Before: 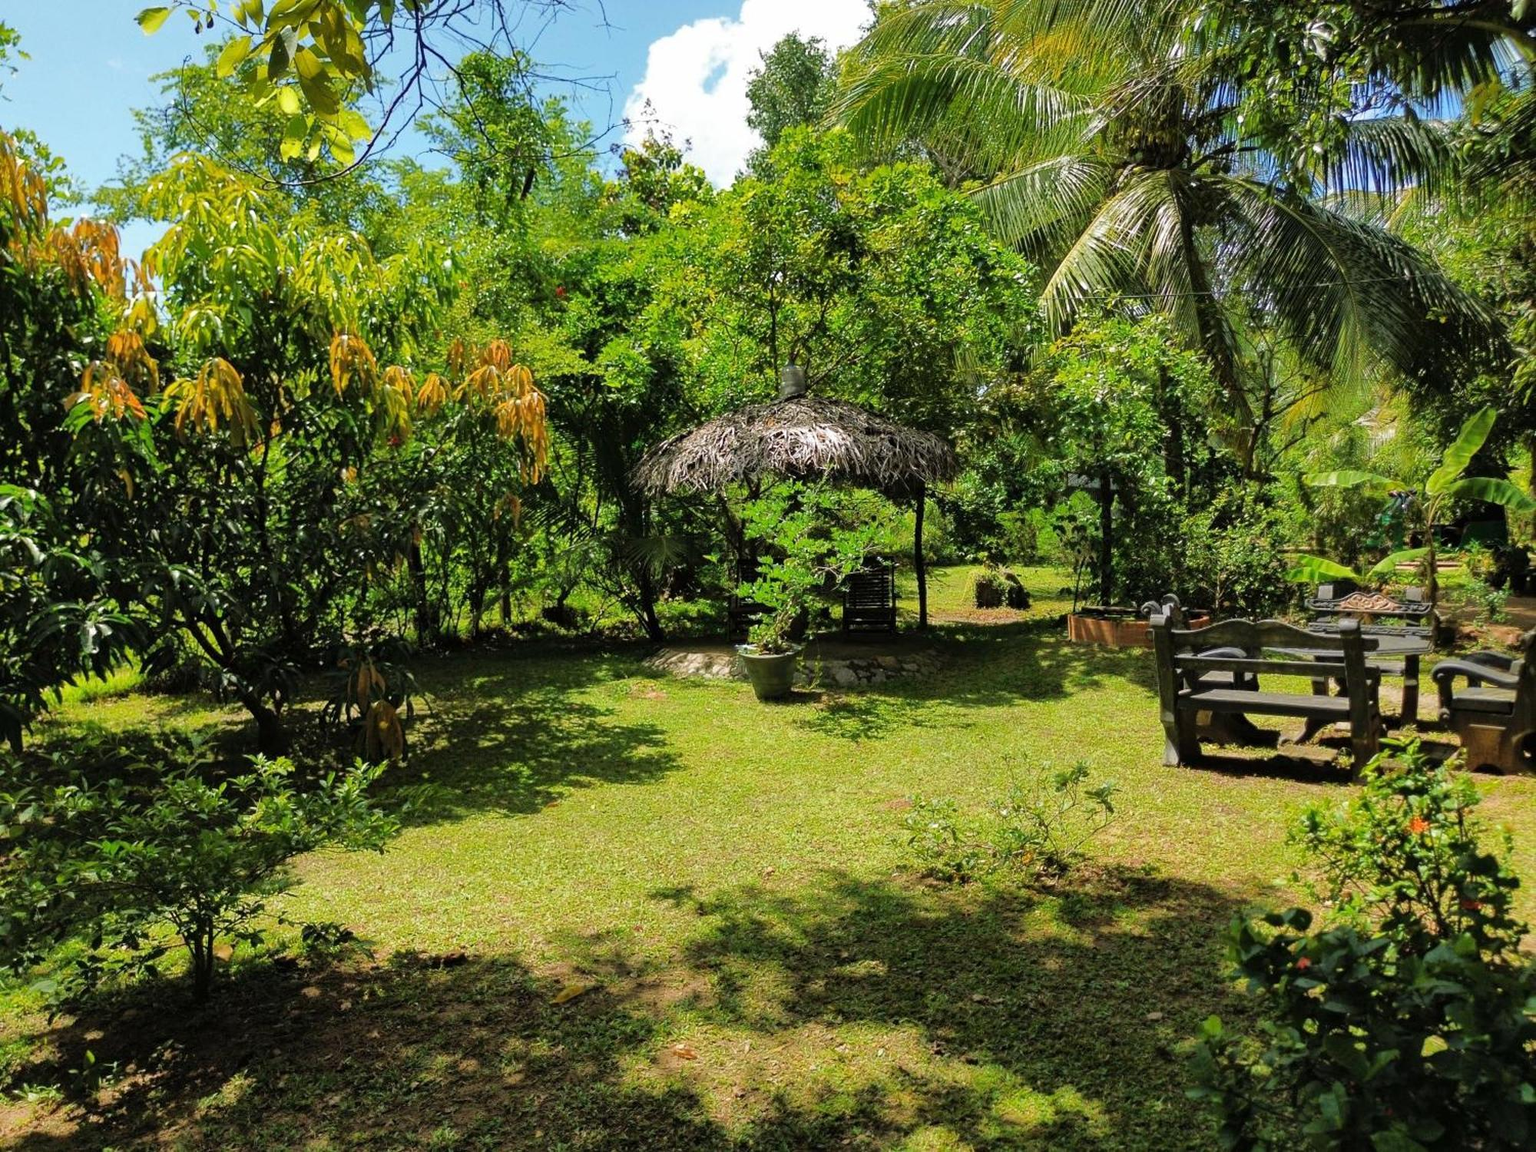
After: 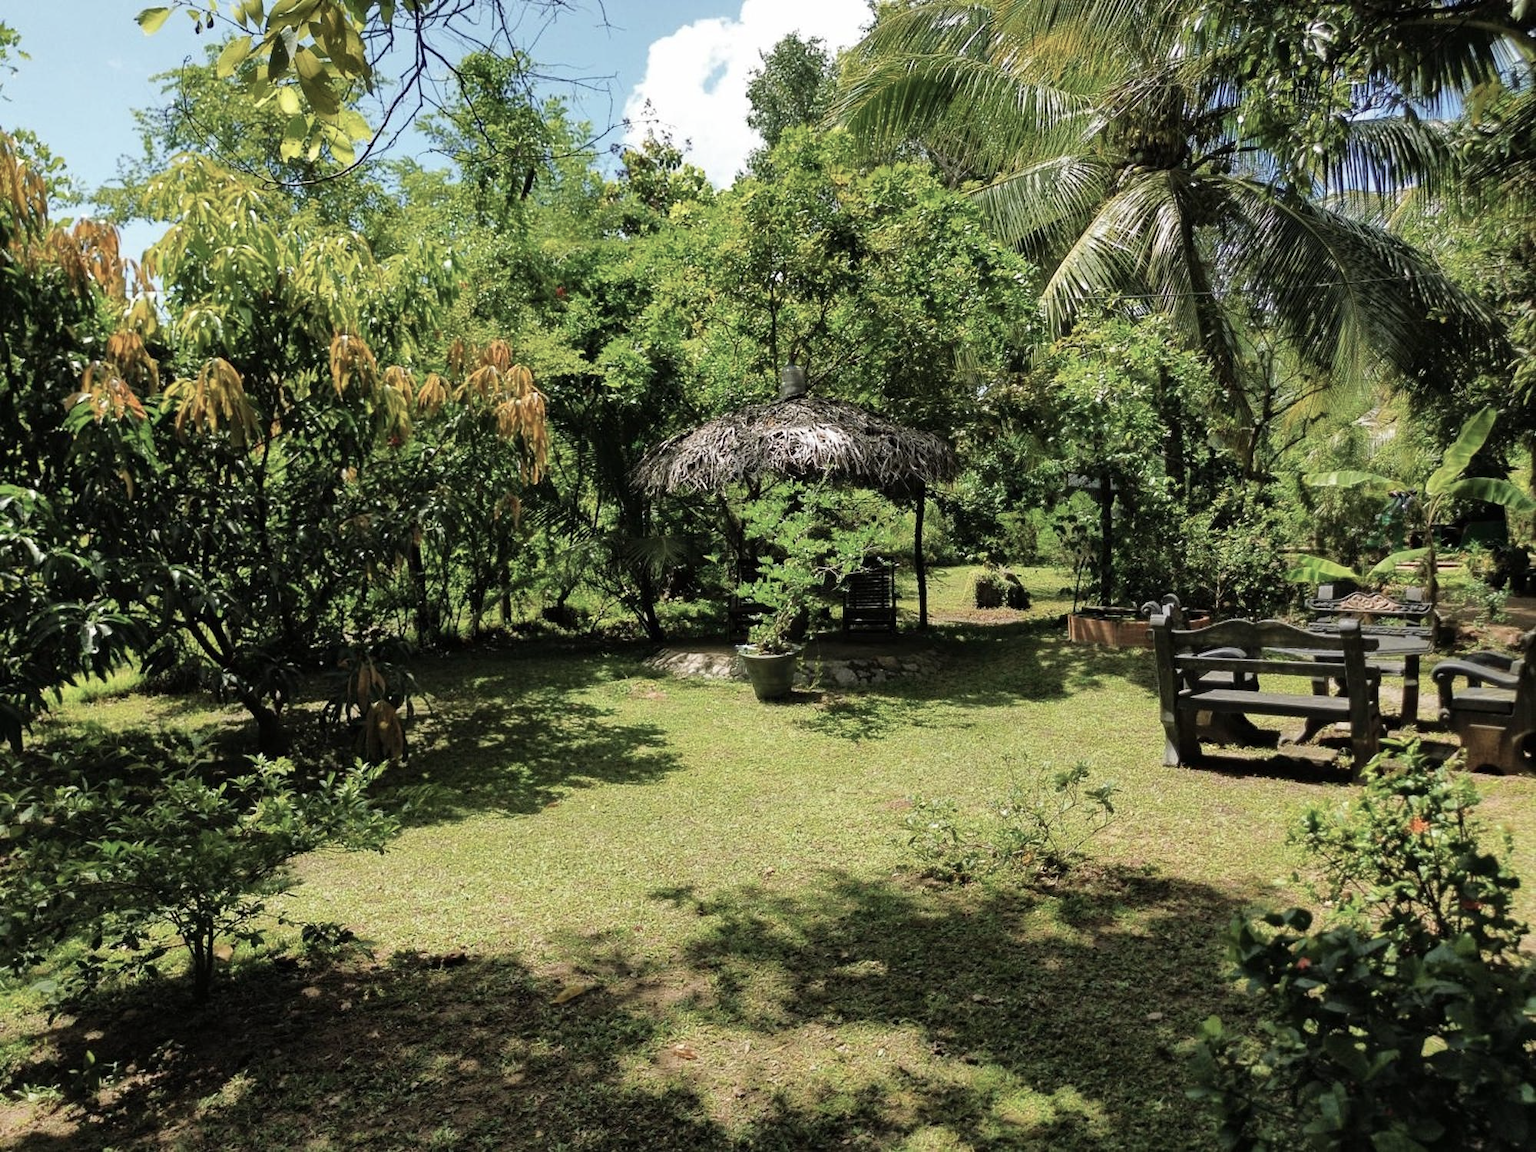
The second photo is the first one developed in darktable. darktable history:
contrast brightness saturation: contrast 0.105, saturation -0.366
